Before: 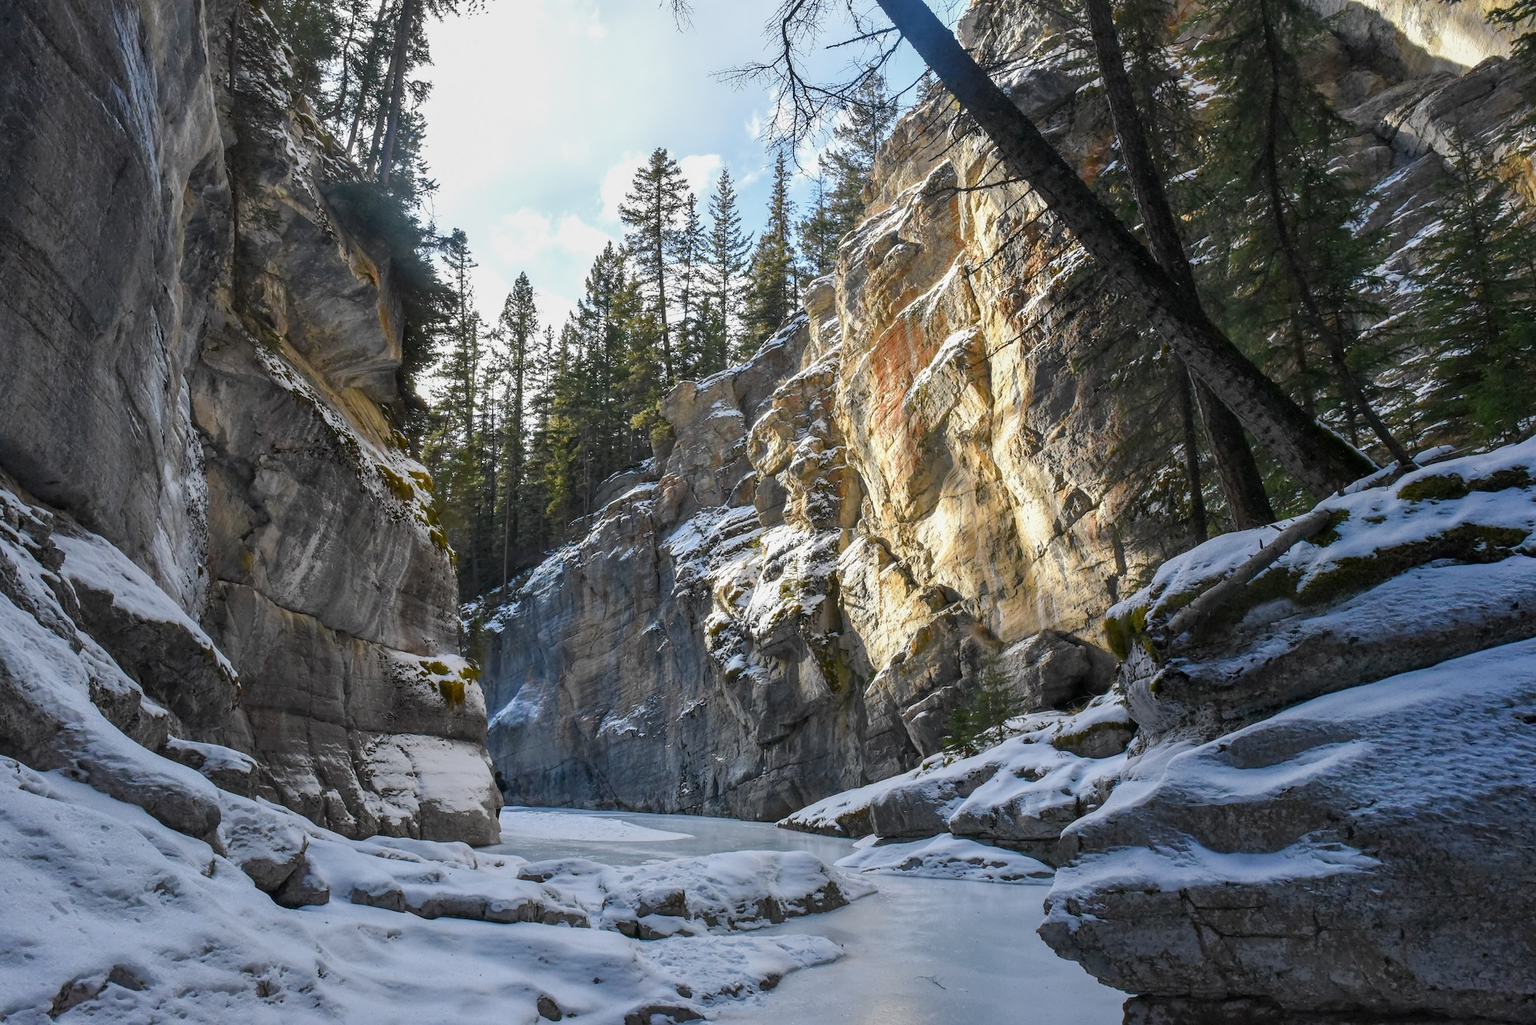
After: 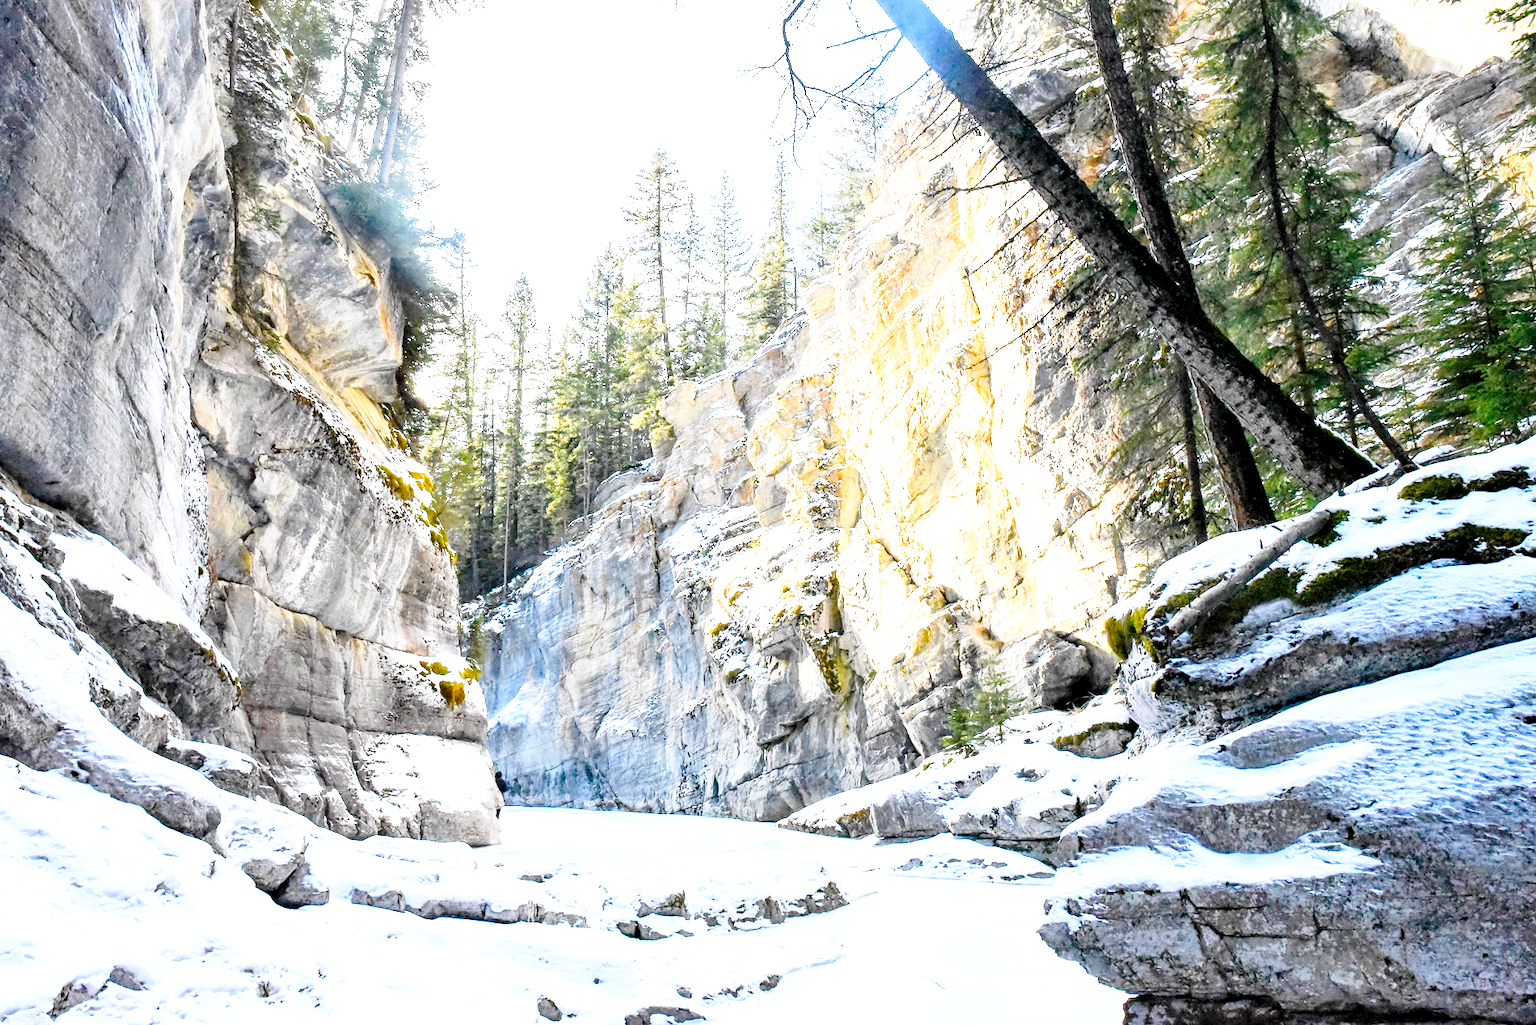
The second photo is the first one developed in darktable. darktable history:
exposure: black level correction 0.005, exposure 2.084 EV, compensate highlight preservation false
shadows and highlights: shadows 0, highlights 40
base curve: curves: ch0 [(0, 0) (0.028, 0.03) (0.121, 0.232) (0.46, 0.748) (0.859, 0.968) (1, 1)], preserve colors none
